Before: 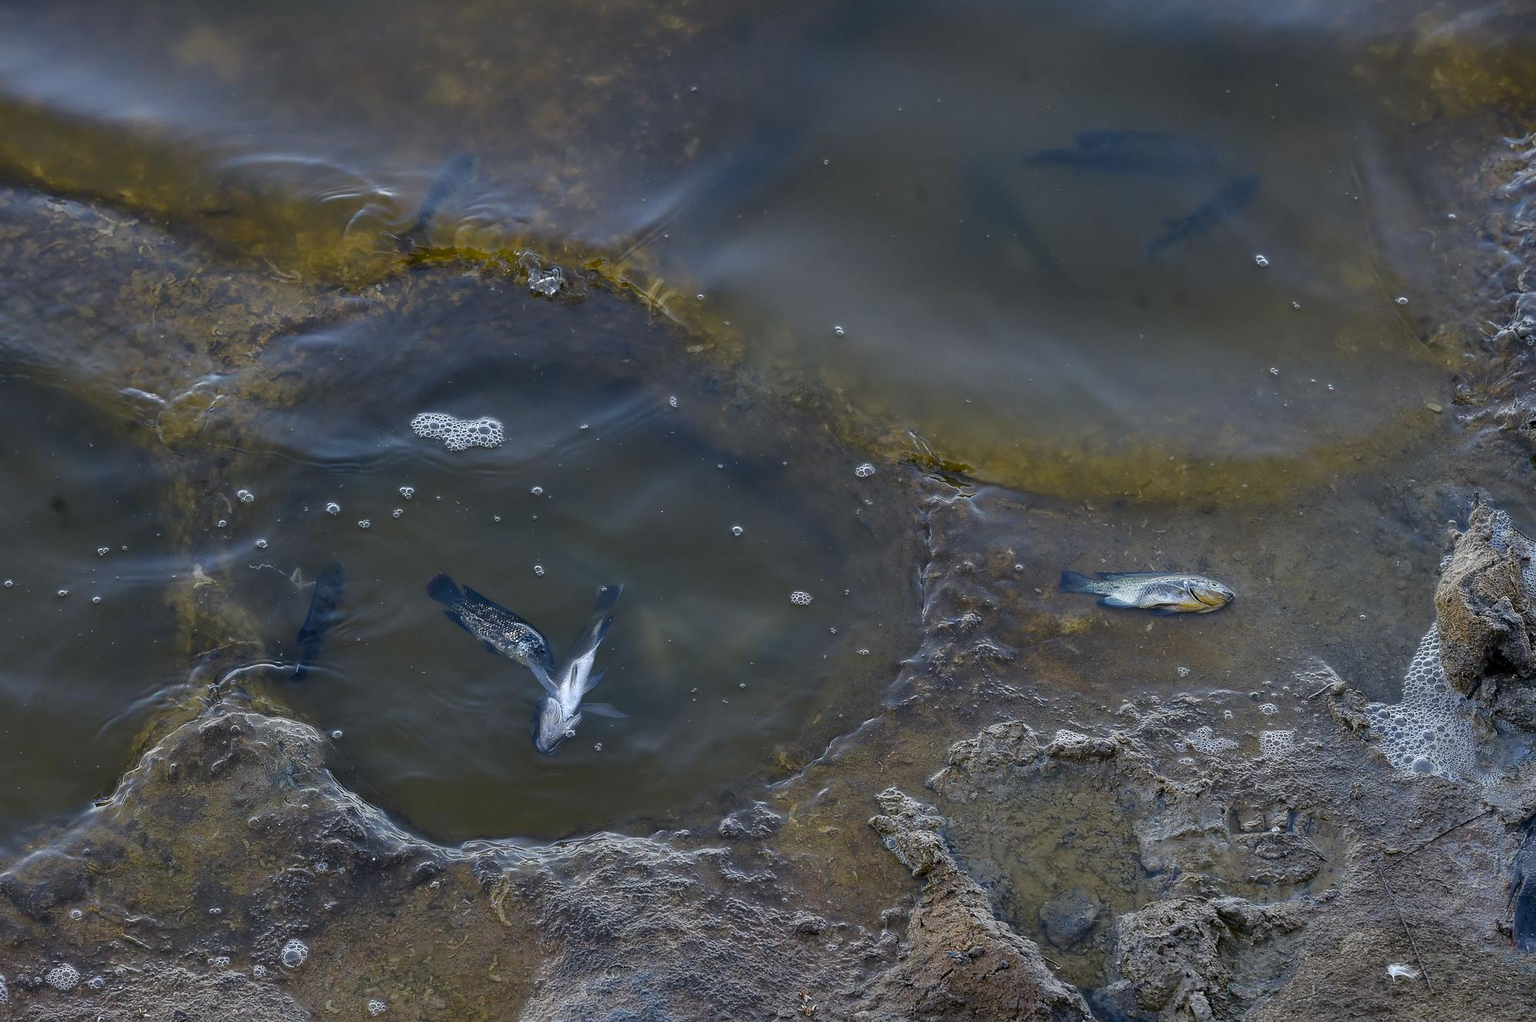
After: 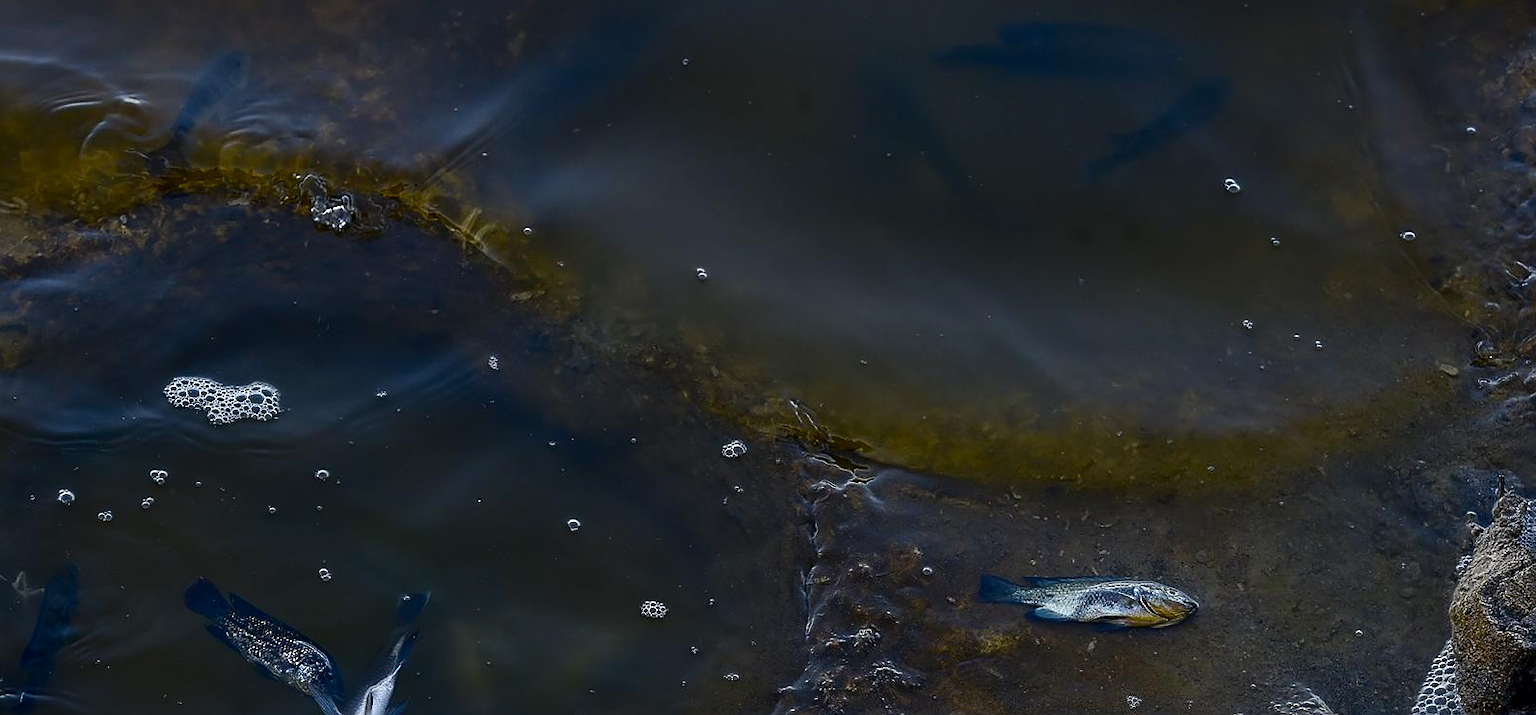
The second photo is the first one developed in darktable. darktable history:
contrast brightness saturation: contrast 0.099, brightness -0.272, saturation 0.139
crop: left 18.283%, top 11.065%, right 2.036%, bottom 33.185%
sharpen: on, module defaults
